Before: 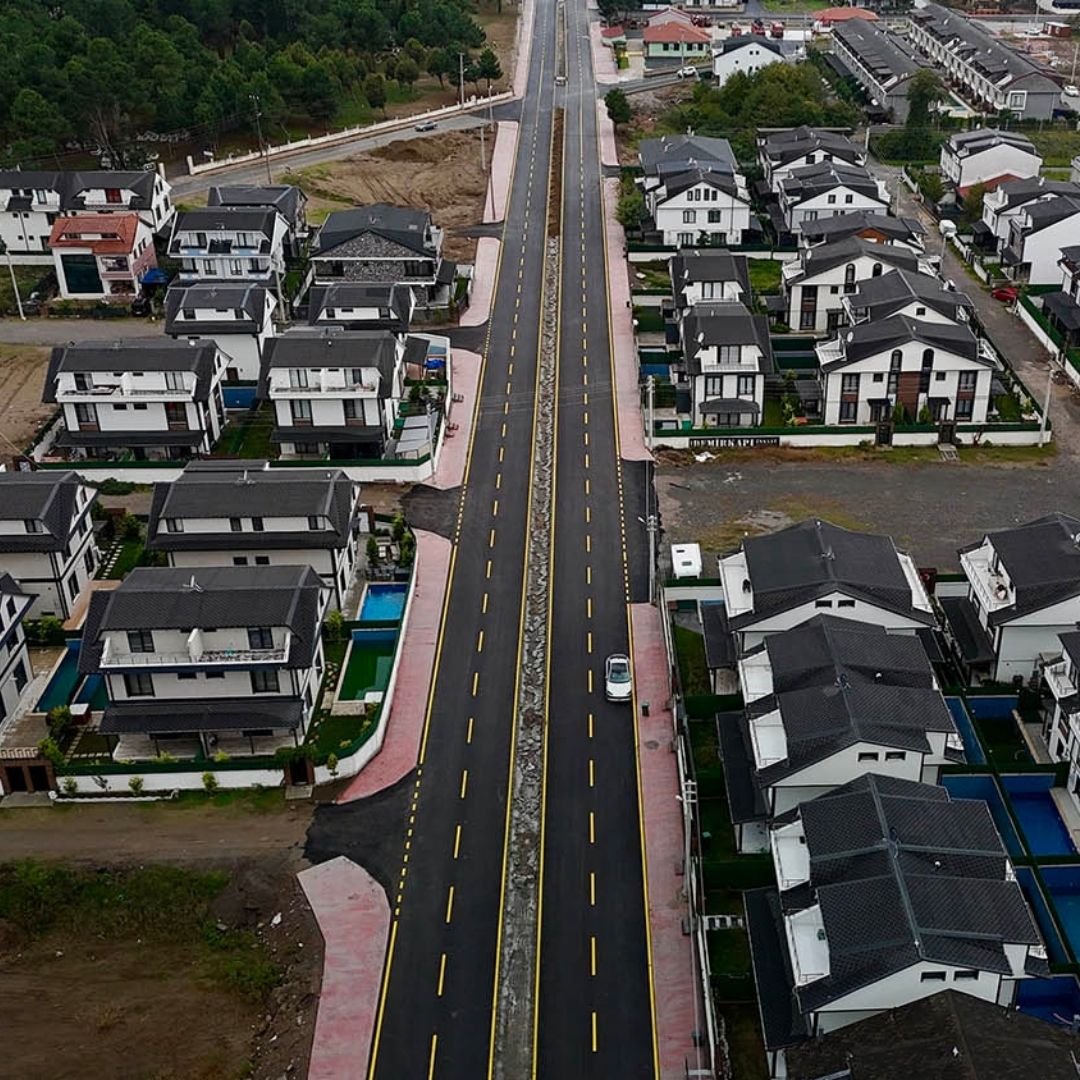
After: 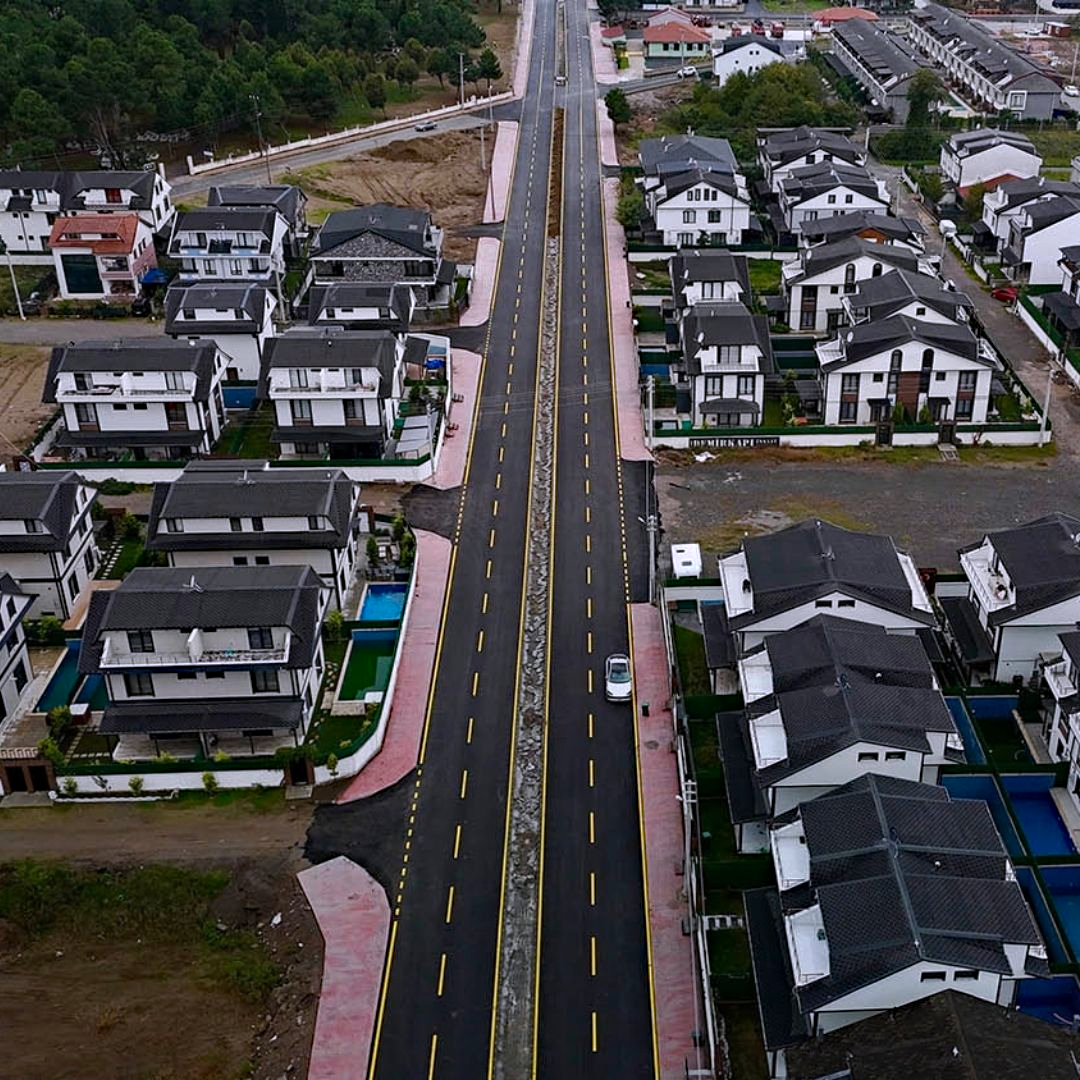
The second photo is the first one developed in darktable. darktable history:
haze removal: compatibility mode true, adaptive false
white balance: red 1.004, blue 1.096
